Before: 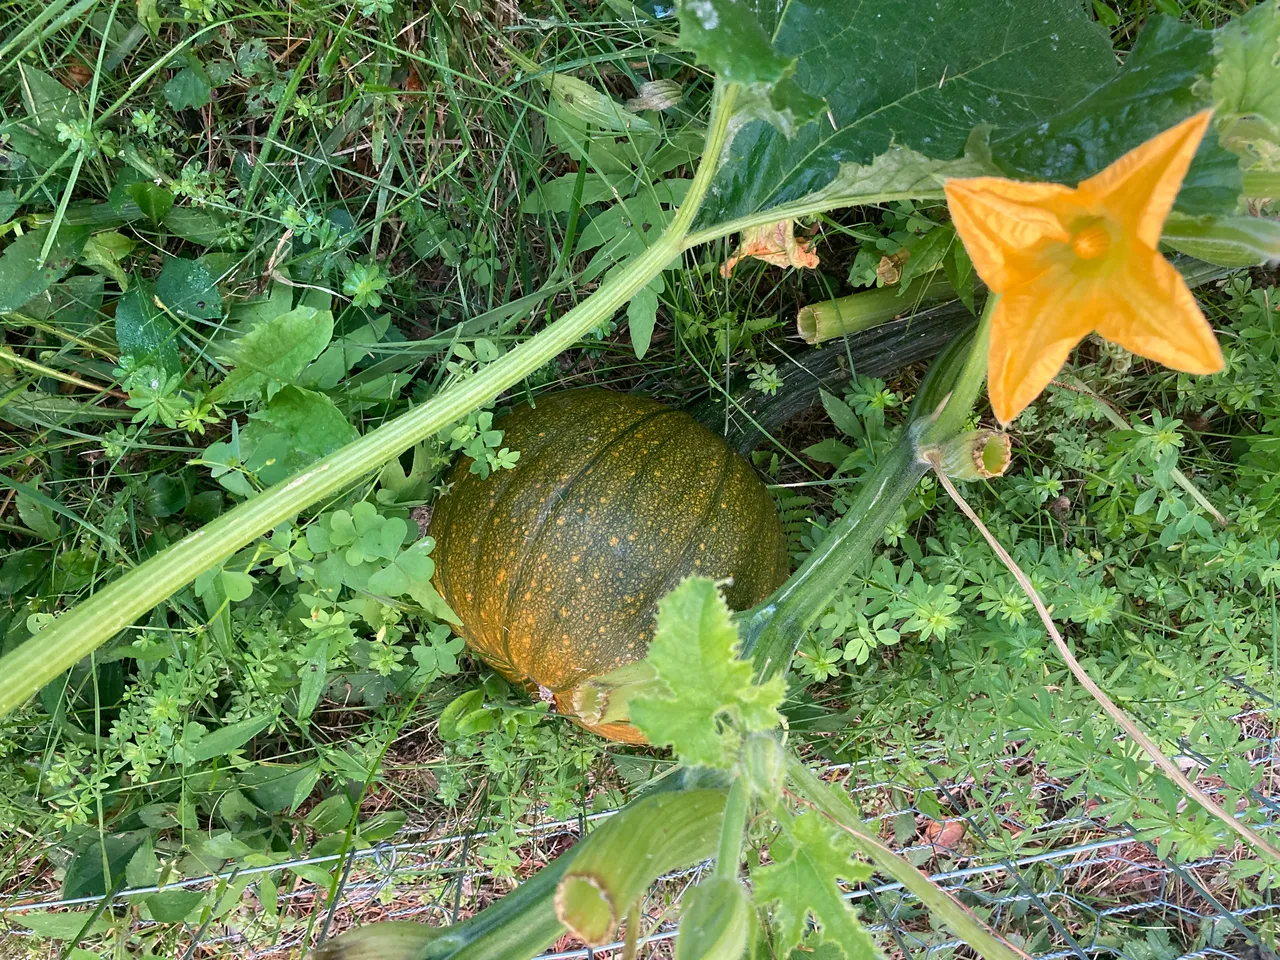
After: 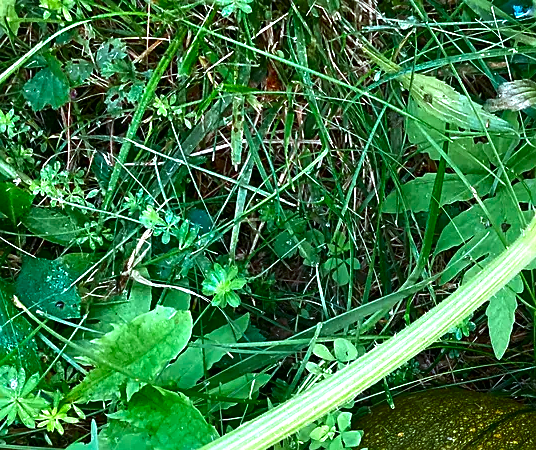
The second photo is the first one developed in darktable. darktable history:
color correction: highlights a* -10.01, highlights b* -9.86
crop and rotate: left 11.06%, top 0.073%, right 47.053%, bottom 53.039%
exposure: exposure 0.751 EV, compensate exposure bias true, compensate highlight preservation false
sharpen: on, module defaults
contrast brightness saturation: brightness -0.252, saturation 0.199
